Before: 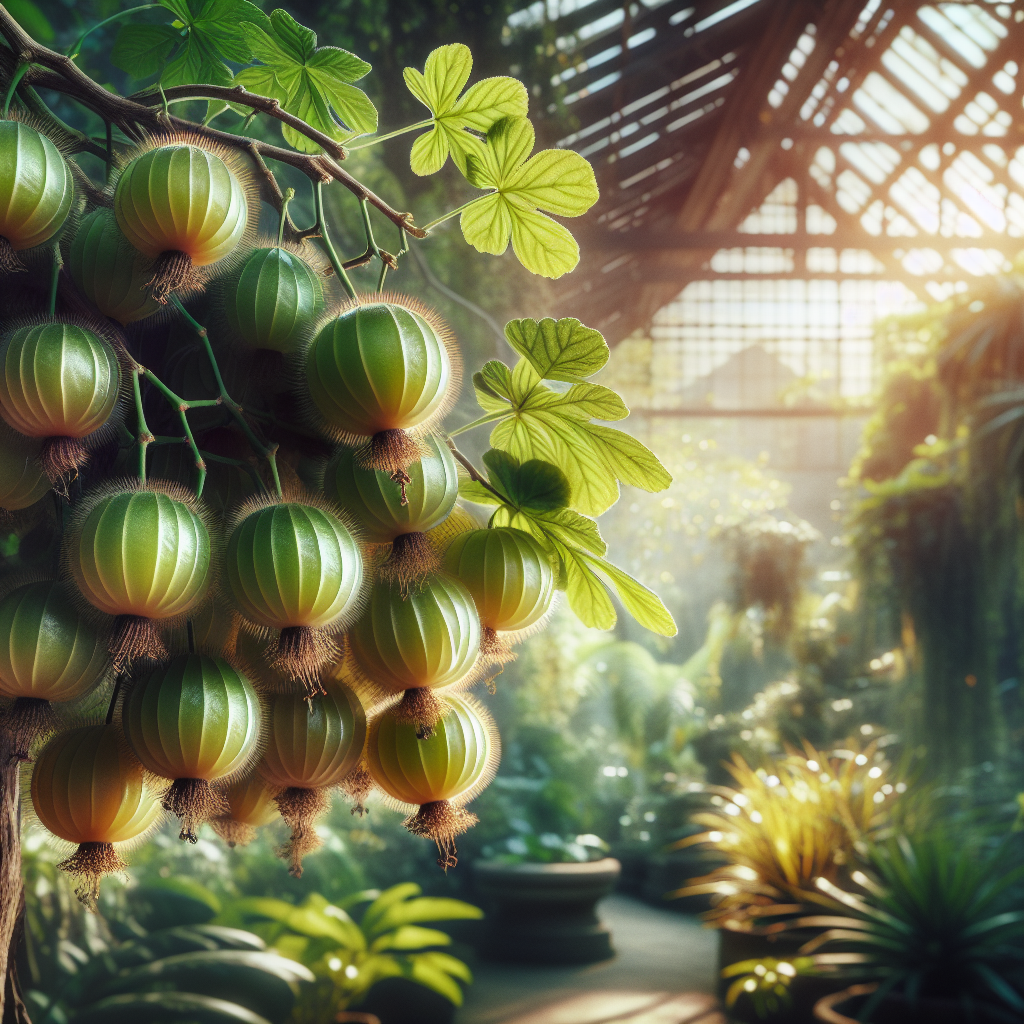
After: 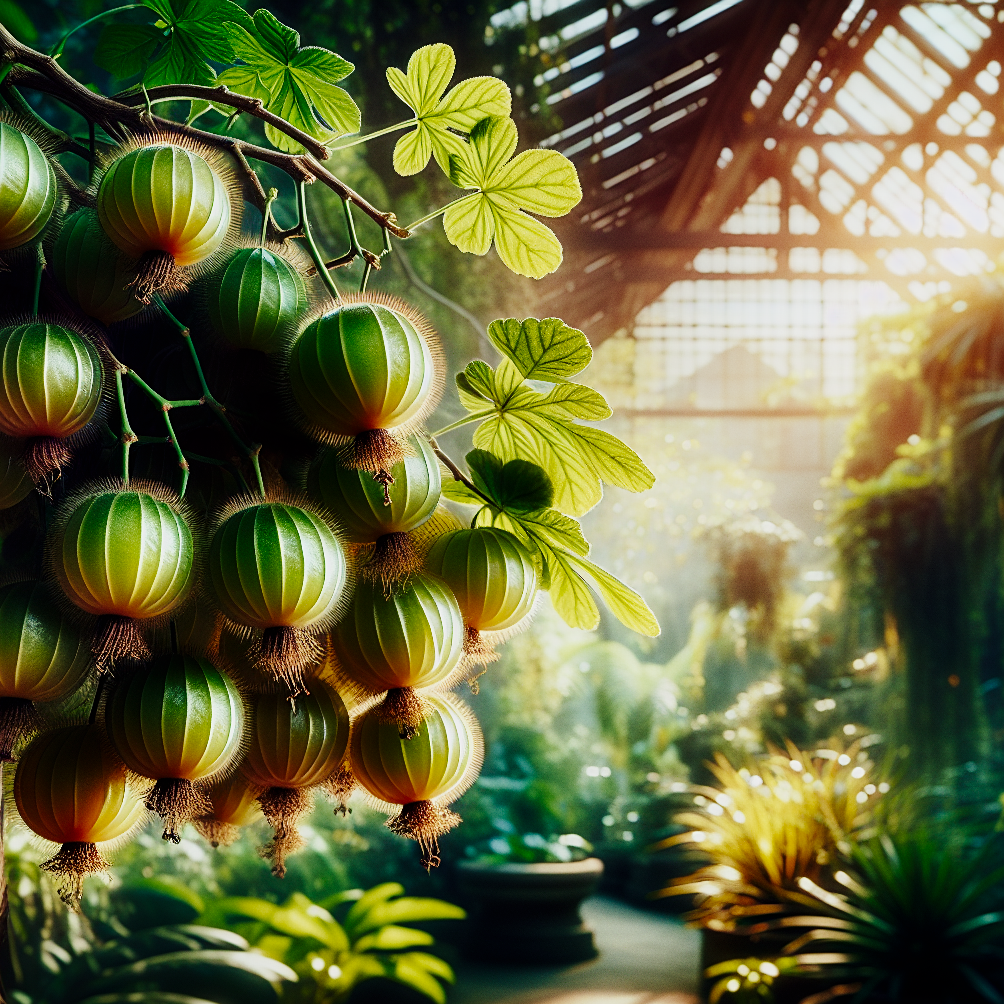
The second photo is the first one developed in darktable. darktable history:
crop: left 1.665%, right 0.285%, bottom 1.889%
sharpen: on, module defaults
velvia: on, module defaults
tone curve: curves: ch0 [(0, 0) (0.049, 0.01) (0.154, 0.081) (0.491, 0.56) (0.739, 0.794) (0.992, 0.937)]; ch1 [(0, 0) (0.172, 0.123) (0.317, 0.272) (0.401, 0.422) (0.499, 0.497) (0.531, 0.54) (0.615, 0.603) (0.741, 0.783) (1, 1)]; ch2 [(0, 0) (0.411, 0.424) (0.462, 0.483) (0.544, 0.56) (0.686, 0.638) (1, 1)], preserve colors none
contrast brightness saturation: brightness -0.097
exposure: black level correction 0.002, compensate exposure bias true, compensate highlight preservation false
